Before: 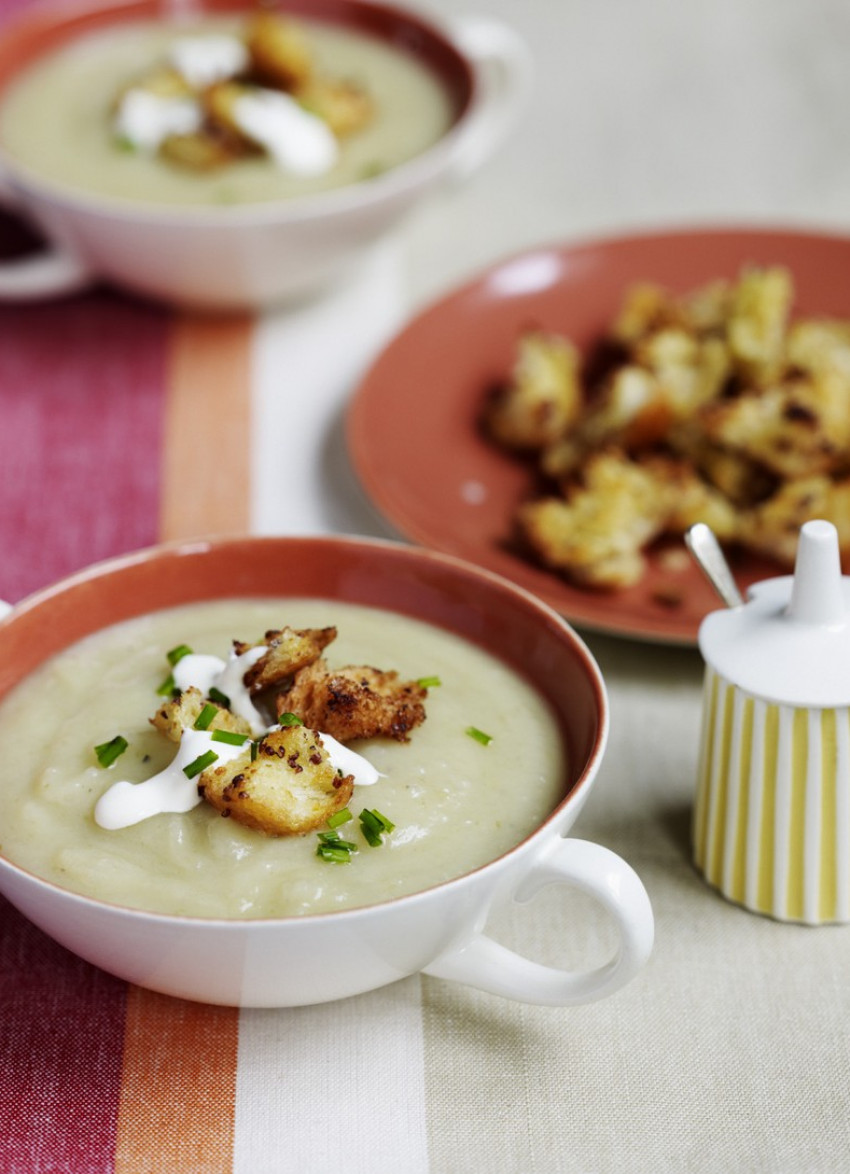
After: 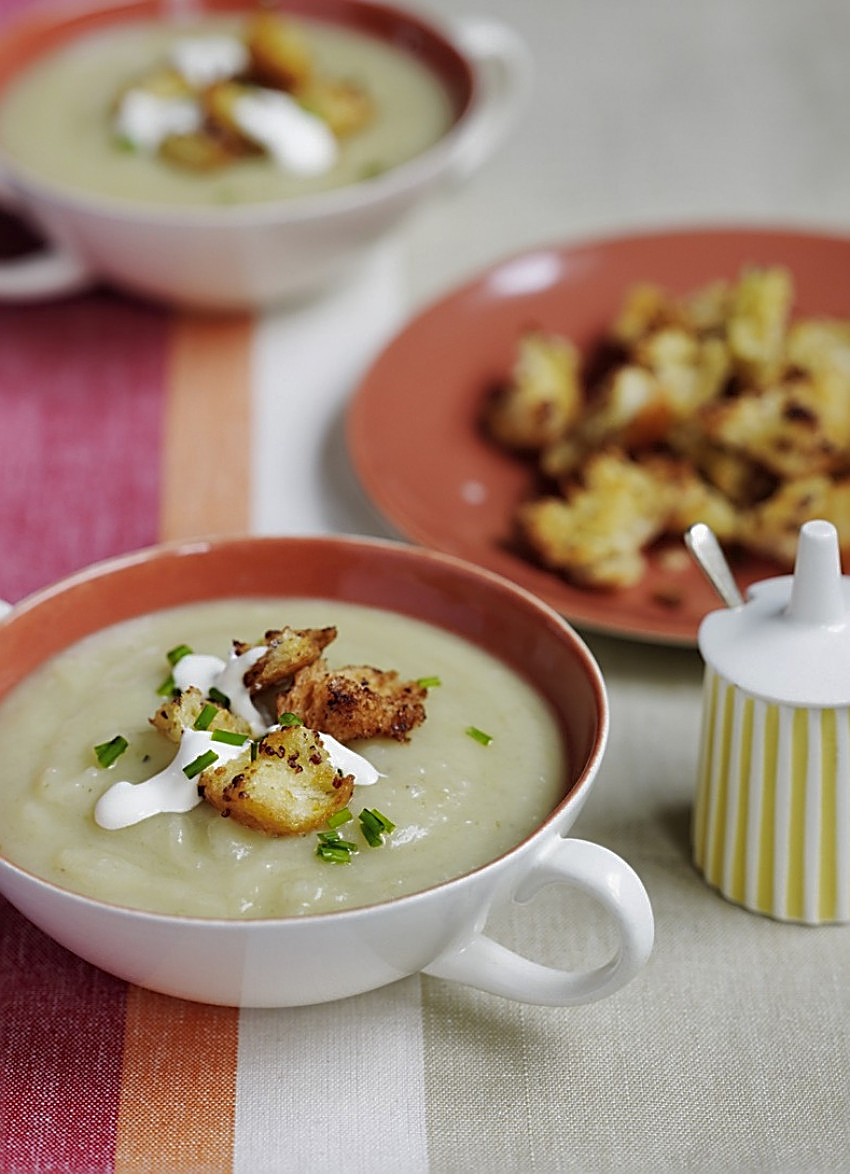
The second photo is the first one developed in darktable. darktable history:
contrast brightness saturation: saturation -0.05
shadows and highlights: shadows 40, highlights -60
sharpen: amount 0.901
